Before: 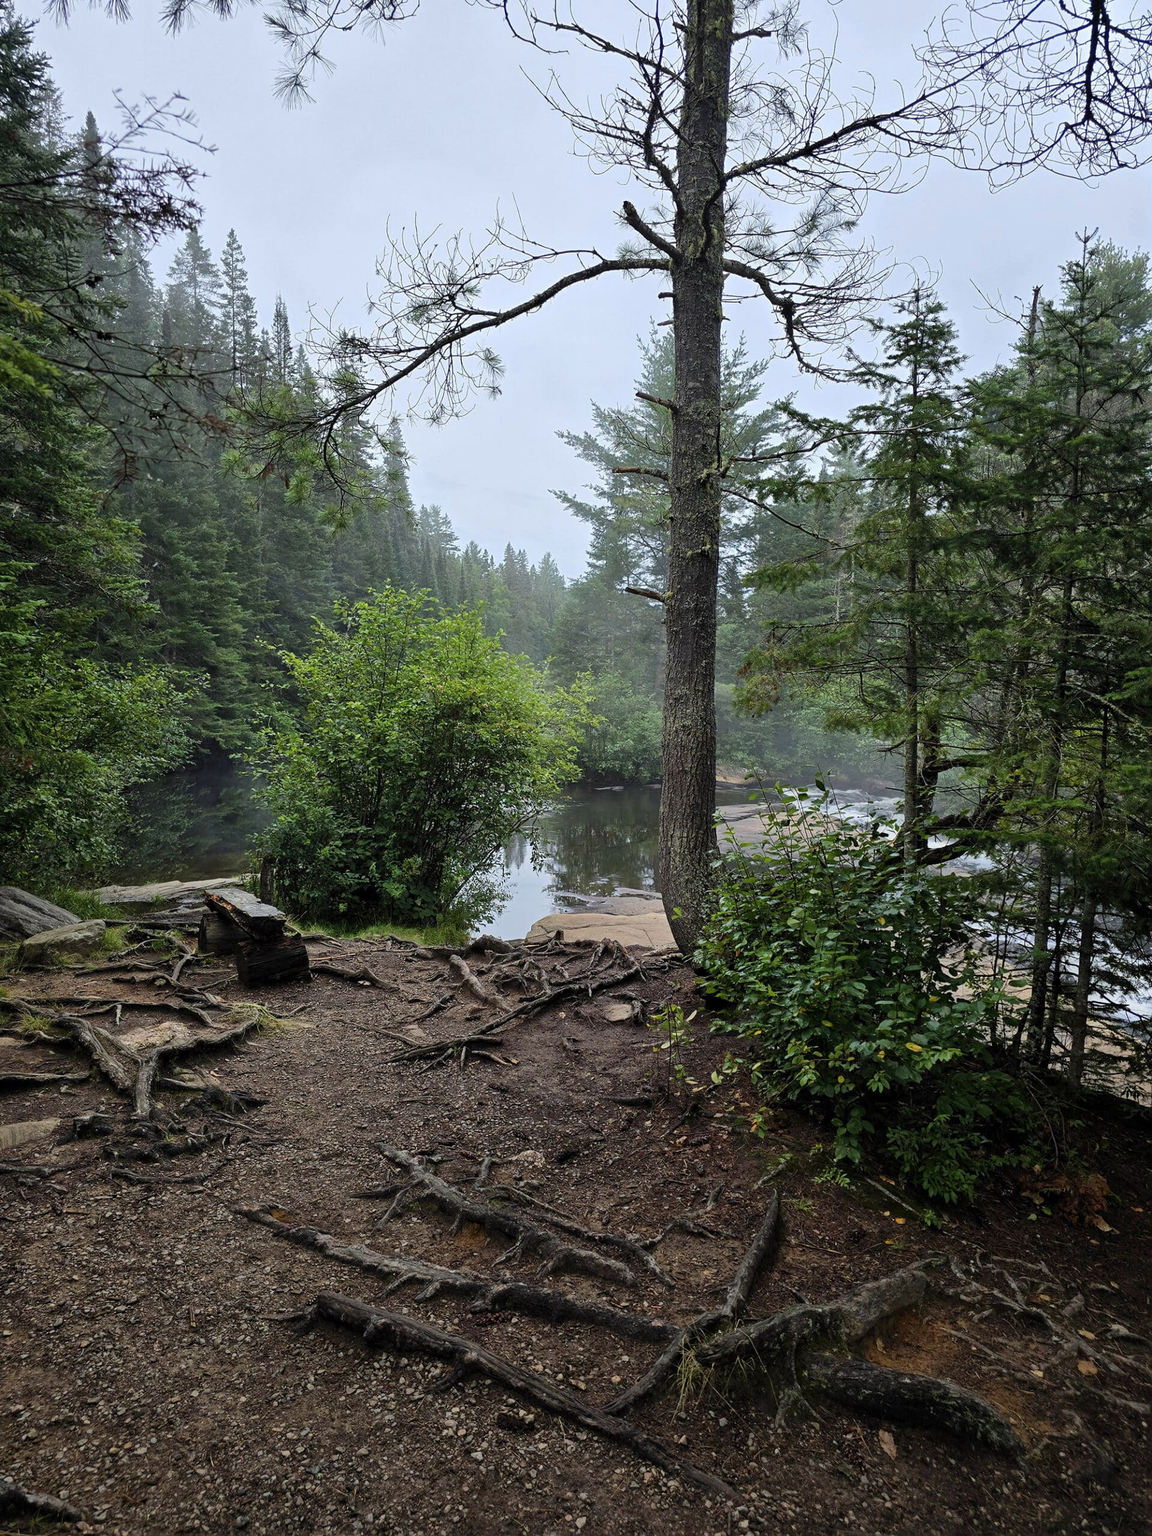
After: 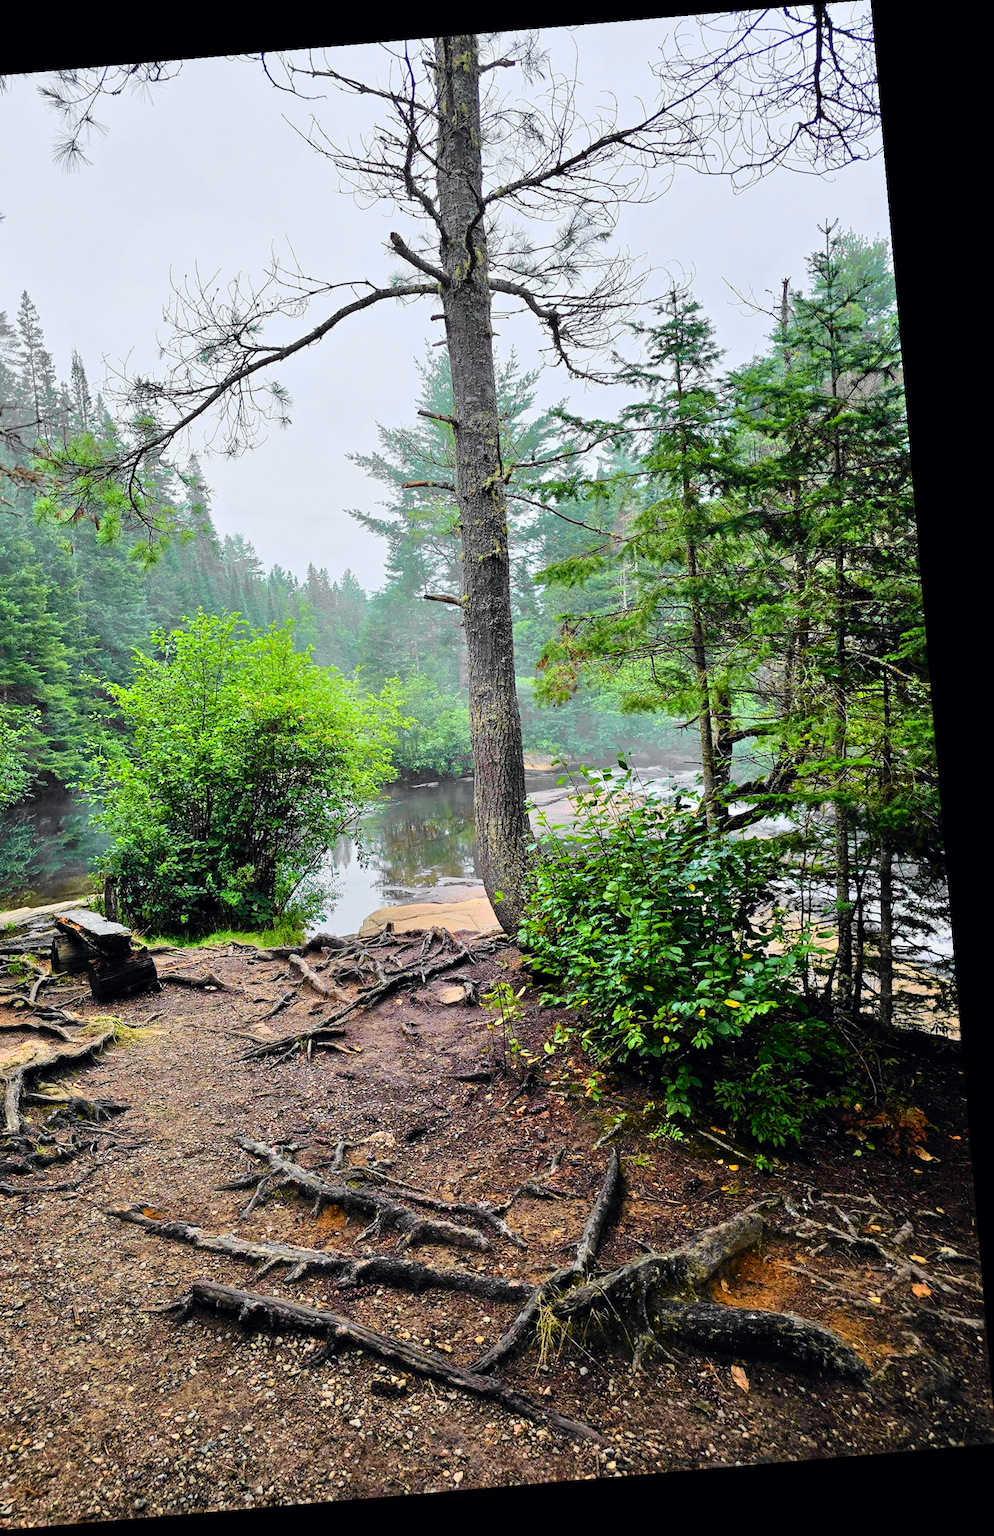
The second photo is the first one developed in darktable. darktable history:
rotate and perspective: rotation -4.98°, automatic cropping off
exposure: exposure 0.02 EV, compensate highlight preservation false
crop: left 17.582%, bottom 0.031%
tone curve: curves: ch0 [(0, 0) (0.071, 0.047) (0.266, 0.26) (0.491, 0.552) (0.753, 0.818) (1, 0.983)]; ch1 [(0, 0) (0.346, 0.307) (0.408, 0.369) (0.463, 0.443) (0.482, 0.493) (0.502, 0.5) (0.517, 0.518) (0.55, 0.573) (0.597, 0.641) (0.651, 0.709) (1, 1)]; ch2 [(0, 0) (0.346, 0.34) (0.434, 0.46) (0.485, 0.494) (0.5, 0.494) (0.517, 0.506) (0.535, 0.545) (0.583, 0.634) (0.625, 0.686) (1, 1)], color space Lab, independent channels, preserve colors none
tone equalizer: -7 EV 0.15 EV, -6 EV 0.6 EV, -5 EV 1.15 EV, -4 EV 1.33 EV, -3 EV 1.15 EV, -2 EV 0.6 EV, -1 EV 0.15 EV, mask exposure compensation -0.5 EV
